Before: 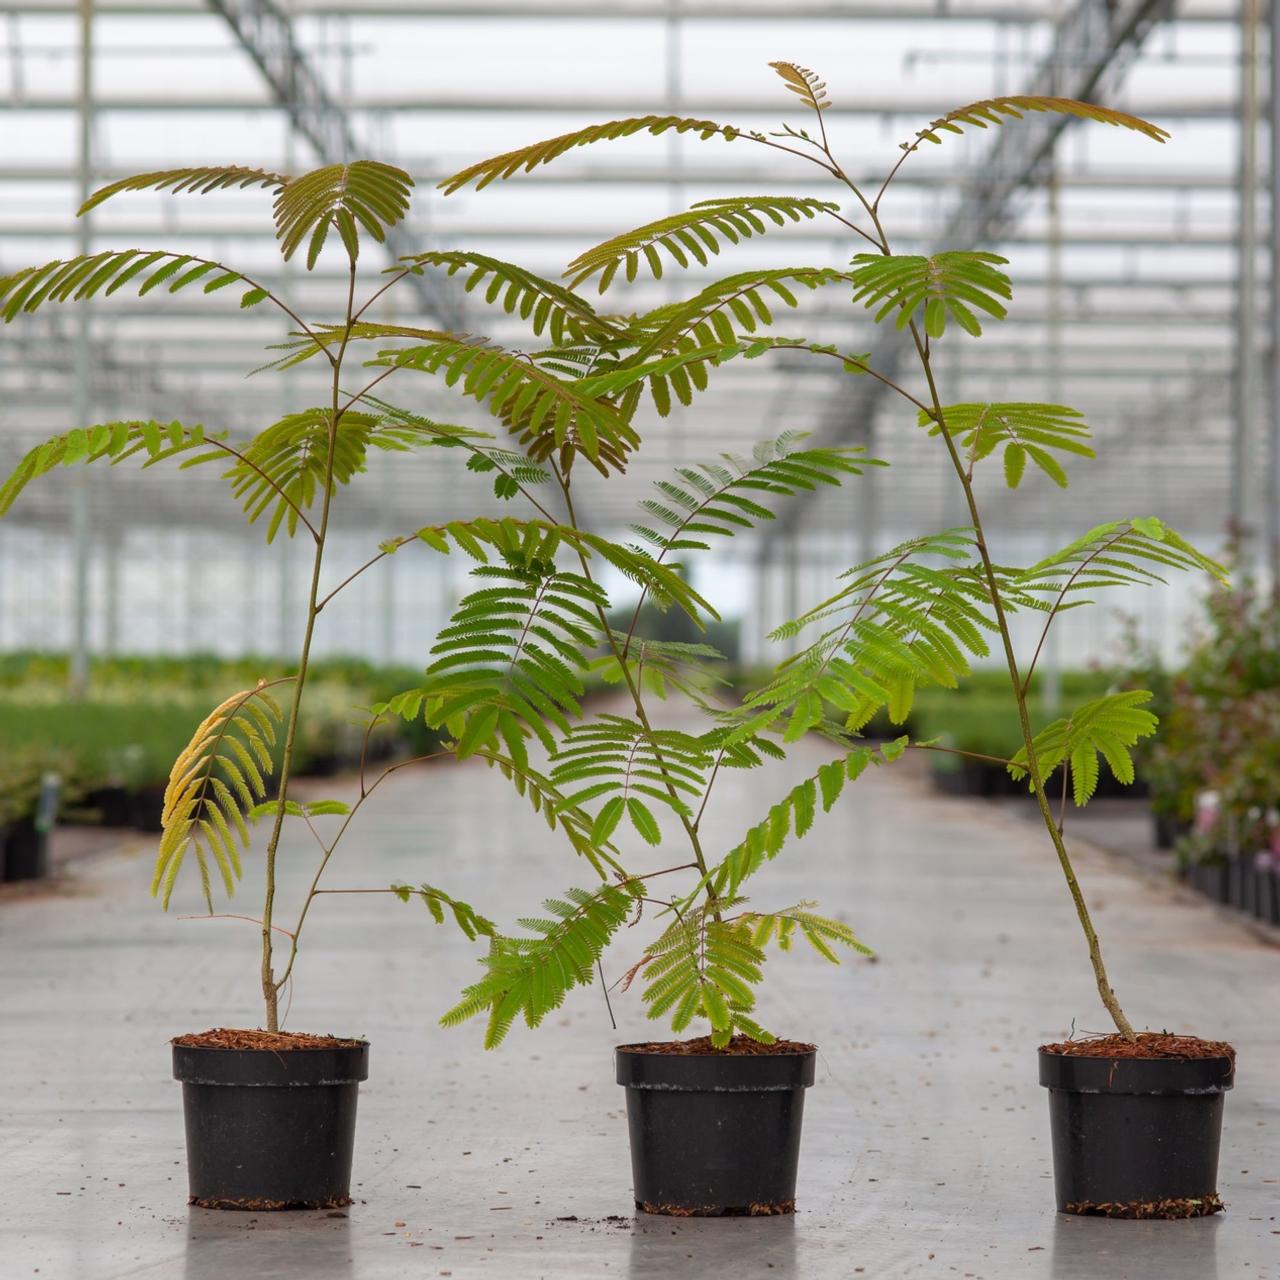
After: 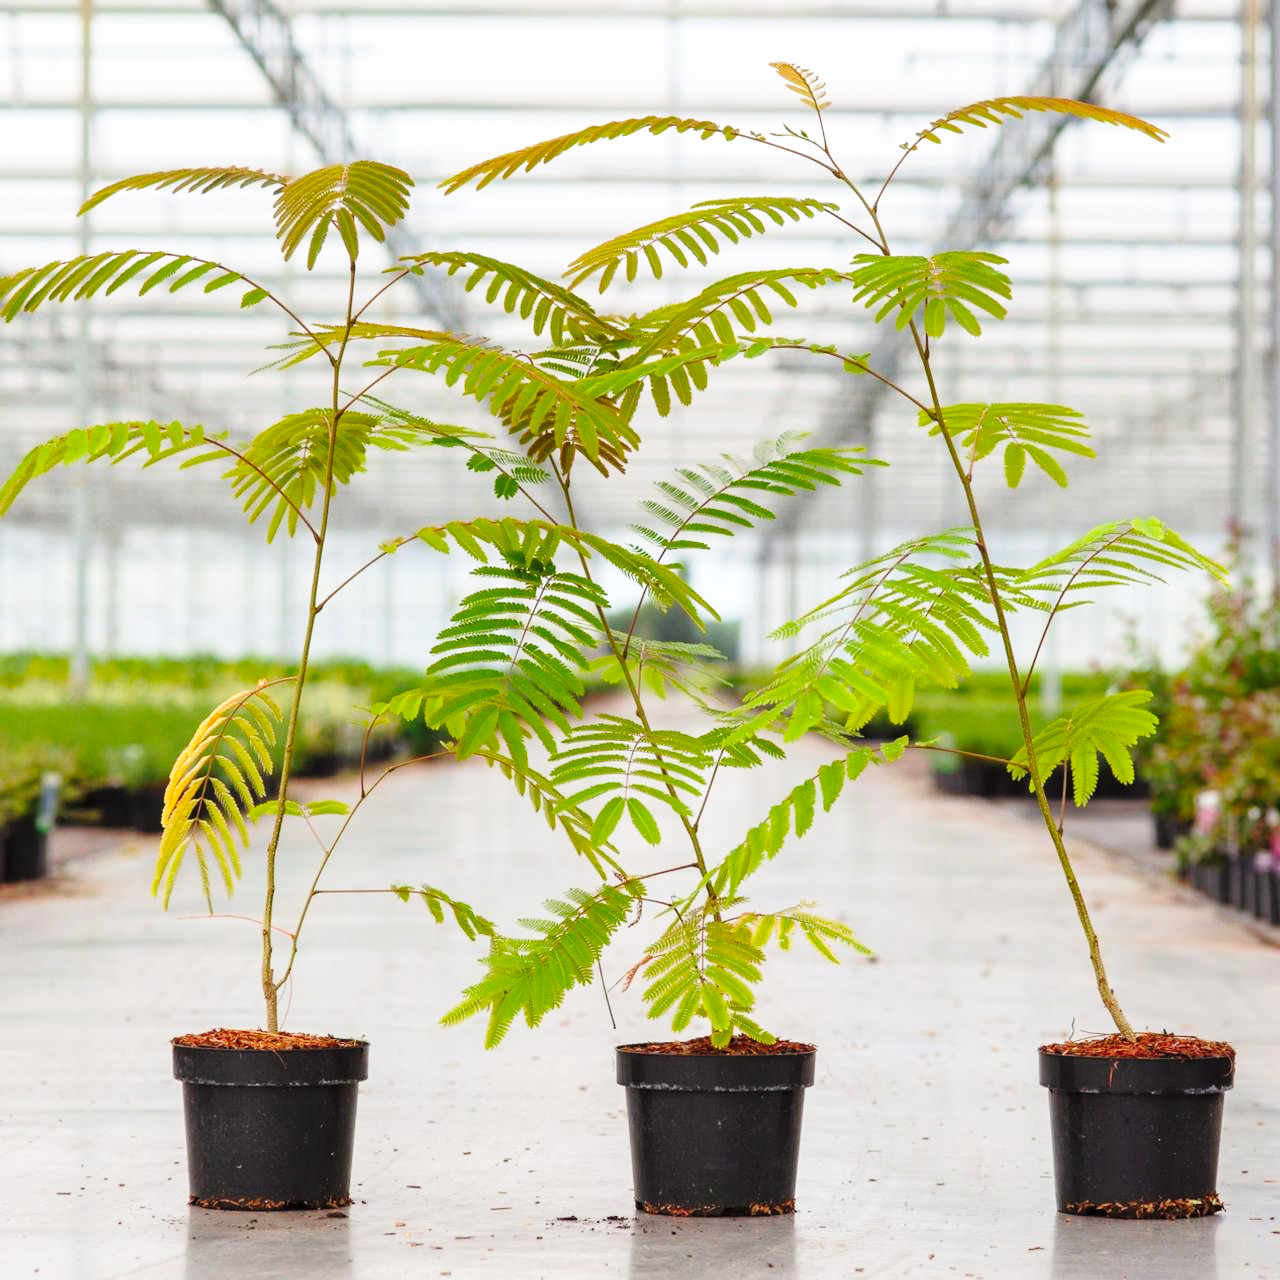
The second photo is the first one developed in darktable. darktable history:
contrast brightness saturation: contrast 0.074, brightness 0.079, saturation 0.175
base curve: curves: ch0 [(0, 0) (0.028, 0.03) (0.121, 0.232) (0.46, 0.748) (0.859, 0.968) (1, 1)], preserve colors none
